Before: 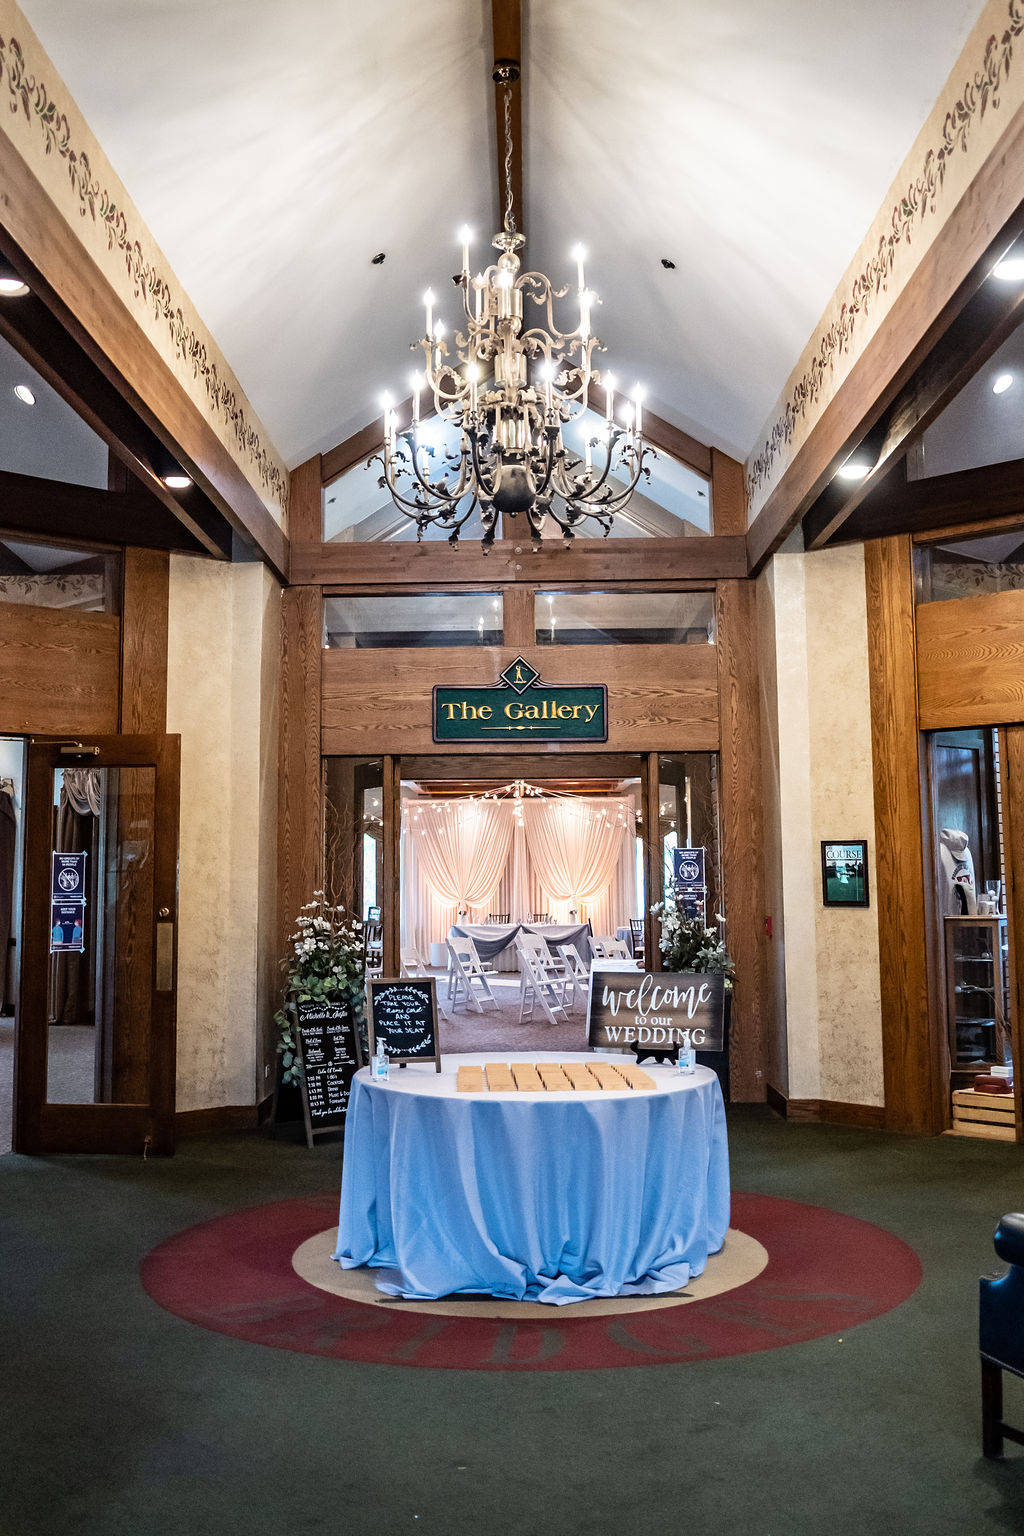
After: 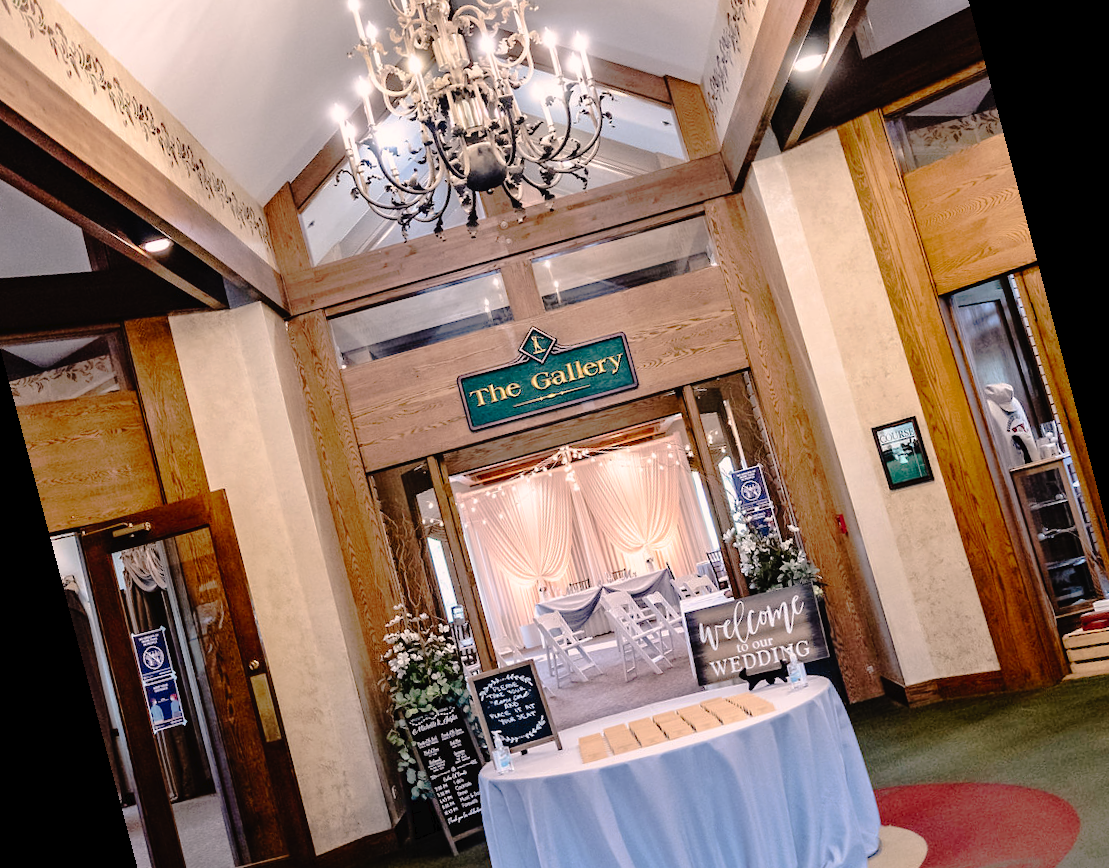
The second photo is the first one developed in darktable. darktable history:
color correction: highlights a* 7.34, highlights b* 4.37
rotate and perspective: rotation -14.8°, crop left 0.1, crop right 0.903, crop top 0.25, crop bottom 0.748
tone curve: curves: ch0 [(0, 0) (0.003, 0.019) (0.011, 0.019) (0.025, 0.023) (0.044, 0.032) (0.069, 0.046) (0.1, 0.073) (0.136, 0.129) (0.177, 0.207) (0.224, 0.295) (0.277, 0.394) (0.335, 0.48) (0.399, 0.524) (0.468, 0.575) (0.543, 0.628) (0.623, 0.684) (0.709, 0.739) (0.801, 0.808) (0.898, 0.9) (1, 1)], preserve colors none
